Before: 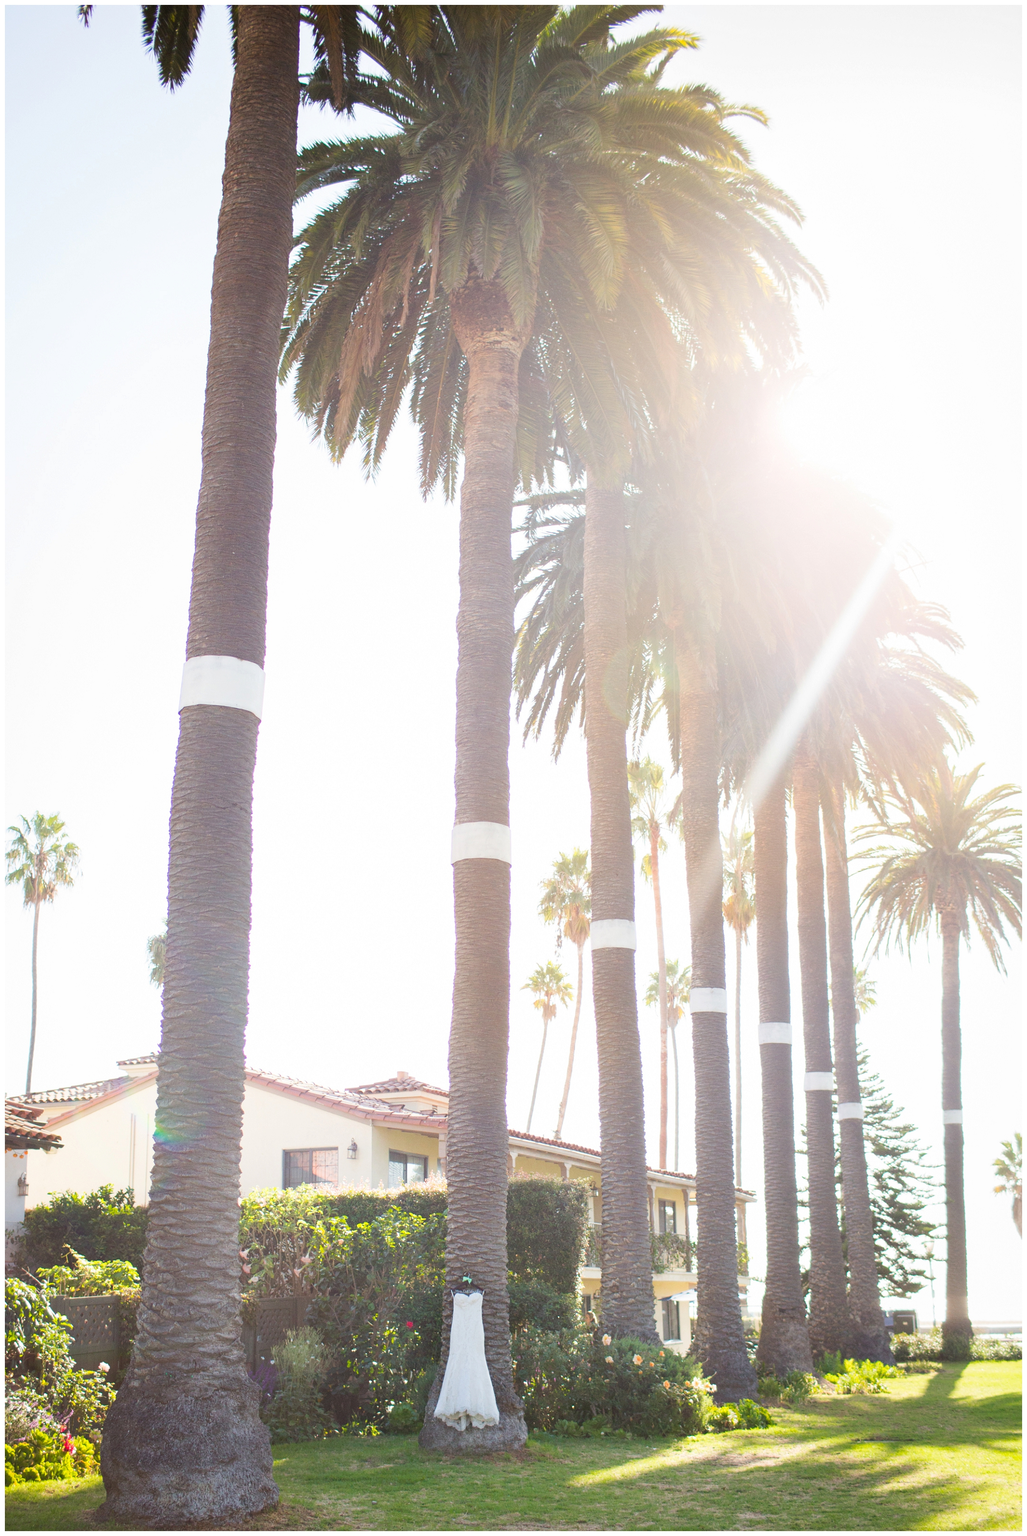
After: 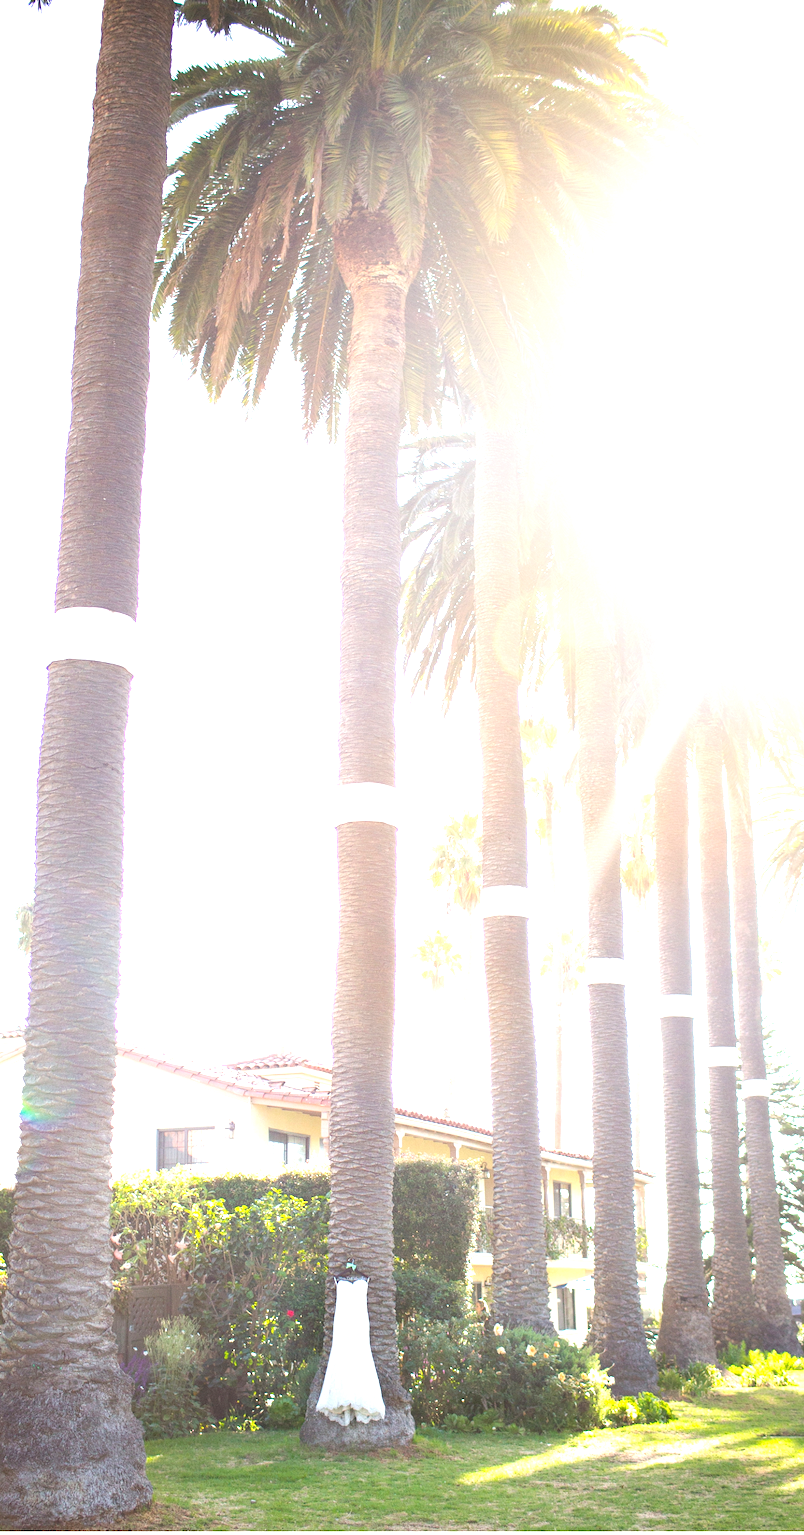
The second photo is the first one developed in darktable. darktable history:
color correction: highlights a* -0.137, highlights b* 0.137
exposure: black level correction 0, exposure 0.9 EV, compensate highlight preservation false
crop and rotate: left 13.15%, top 5.251%, right 12.609%
